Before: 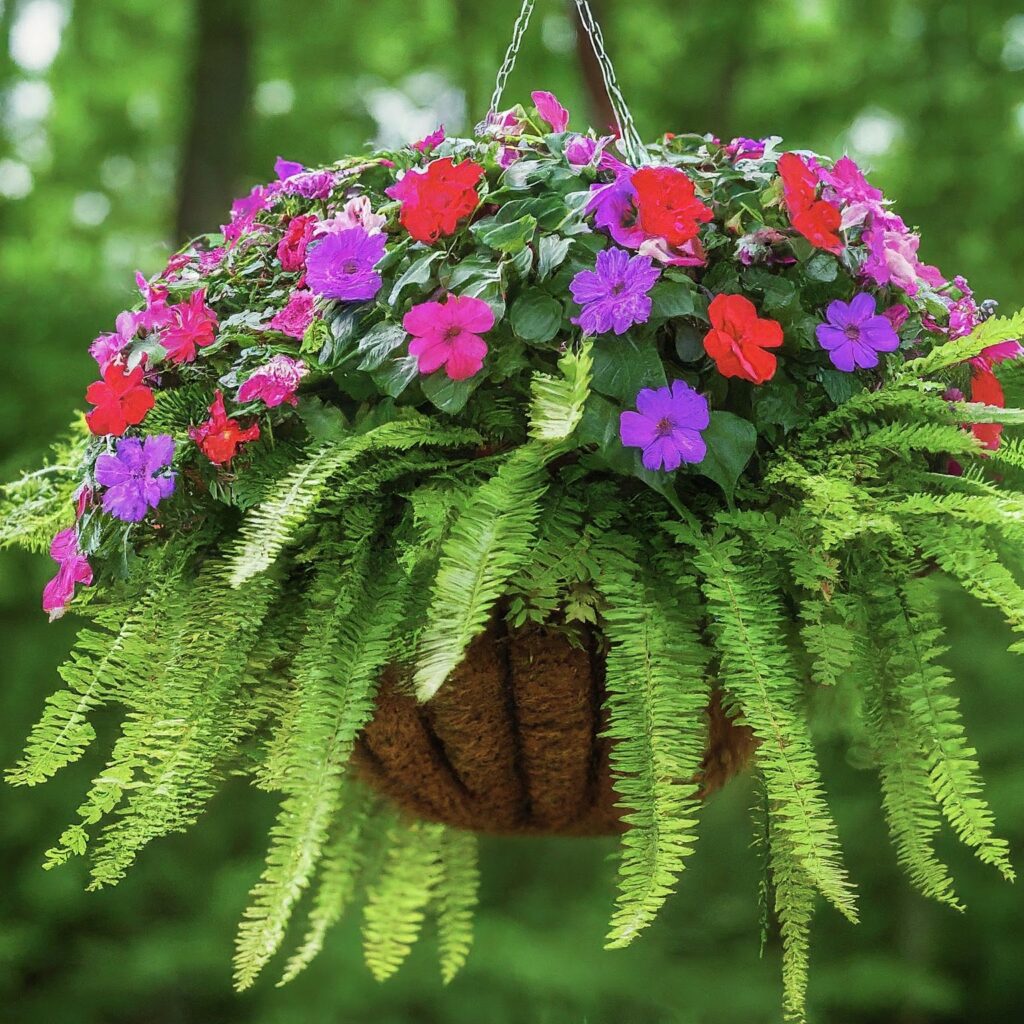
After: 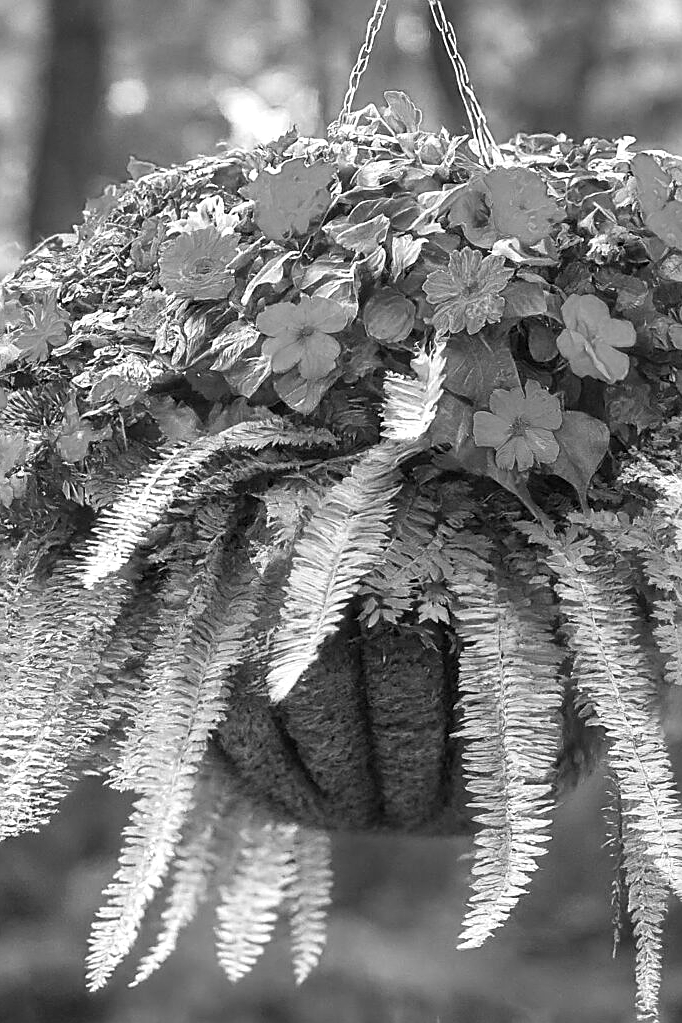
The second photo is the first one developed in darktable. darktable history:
exposure: exposure 0.6 EV, compensate highlight preservation false
crop and rotate: left 14.385%, right 18.948%
sharpen: on, module defaults
color zones: curves: ch0 [(0, 0.5) (0.143, 0.5) (0.286, 0.5) (0.429, 0.5) (0.571, 0.5) (0.714, 0.476) (0.857, 0.5) (1, 0.5)]; ch2 [(0, 0.5) (0.143, 0.5) (0.286, 0.5) (0.429, 0.5) (0.571, 0.5) (0.714, 0.487) (0.857, 0.5) (1, 0.5)]
white balance: red 0.982, blue 1.018
monochrome: a 32, b 64, size 2.3
